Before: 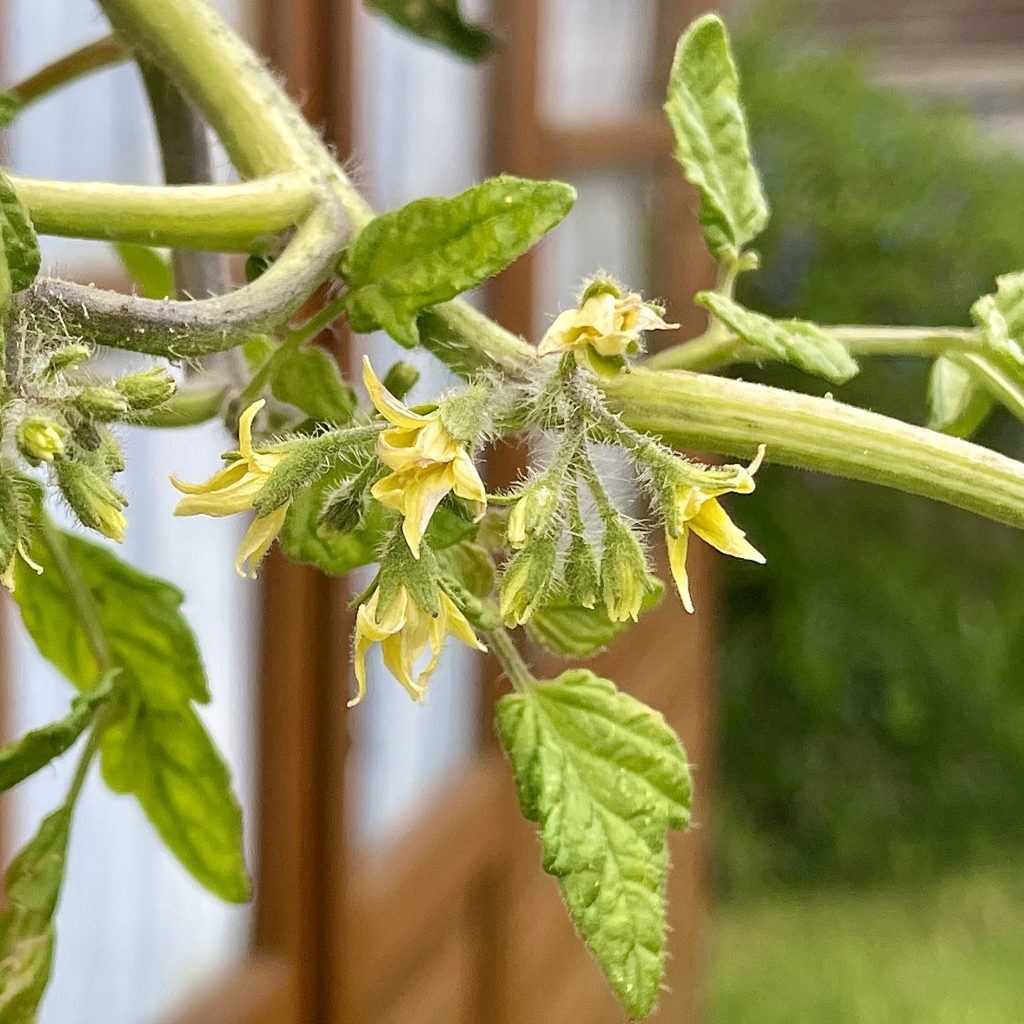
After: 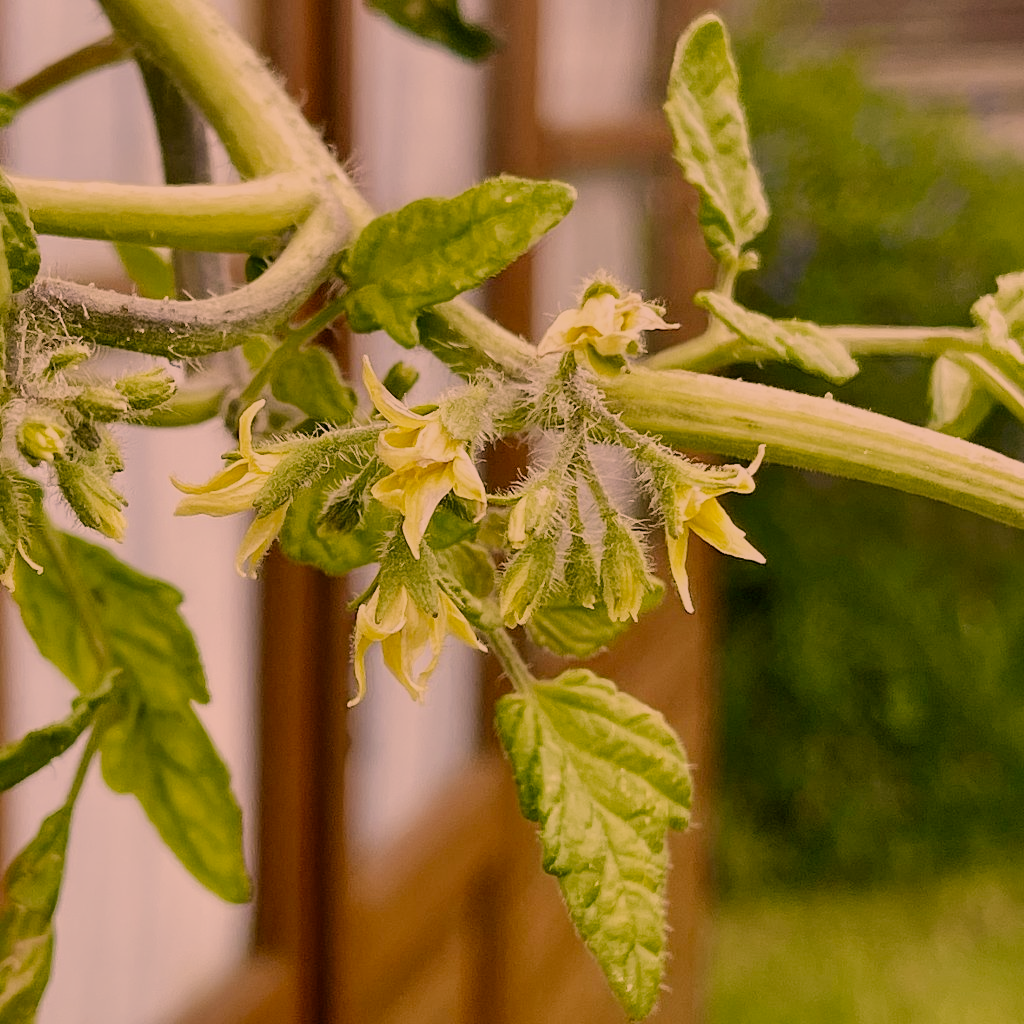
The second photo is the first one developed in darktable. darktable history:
filmic rgb: black relative exposure -7.08 EV, white relative exposure 5.37 EV, hardness 3.02, preserve chrominance no, color science v4 (2020), type of noise poissonian
color correction: highlights a* 21.59, highlights b* 21.6
tone equalizer: -8 EV 0.261 EV, -7 EV 0.425 EV, -6 EV 0.382 EV, -5 EV 0.229 EV, -3 EV -0.278 EV, -2 EV -0.388 EV, -1 EV -0.436 EV, +0 EV -0.267 EV
